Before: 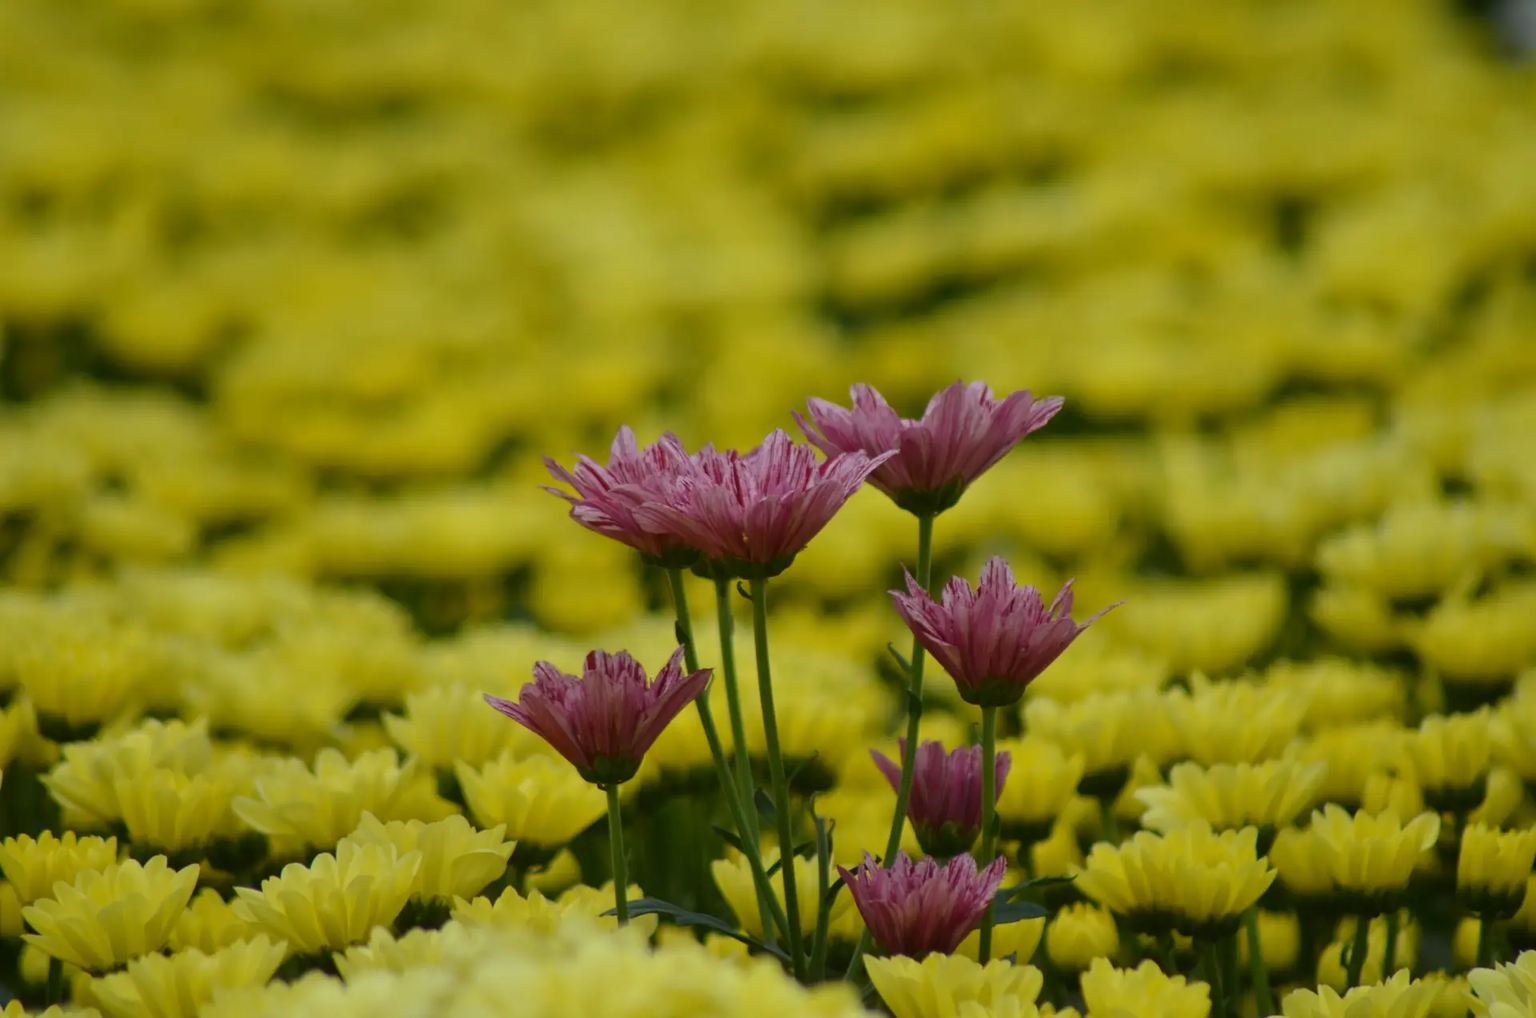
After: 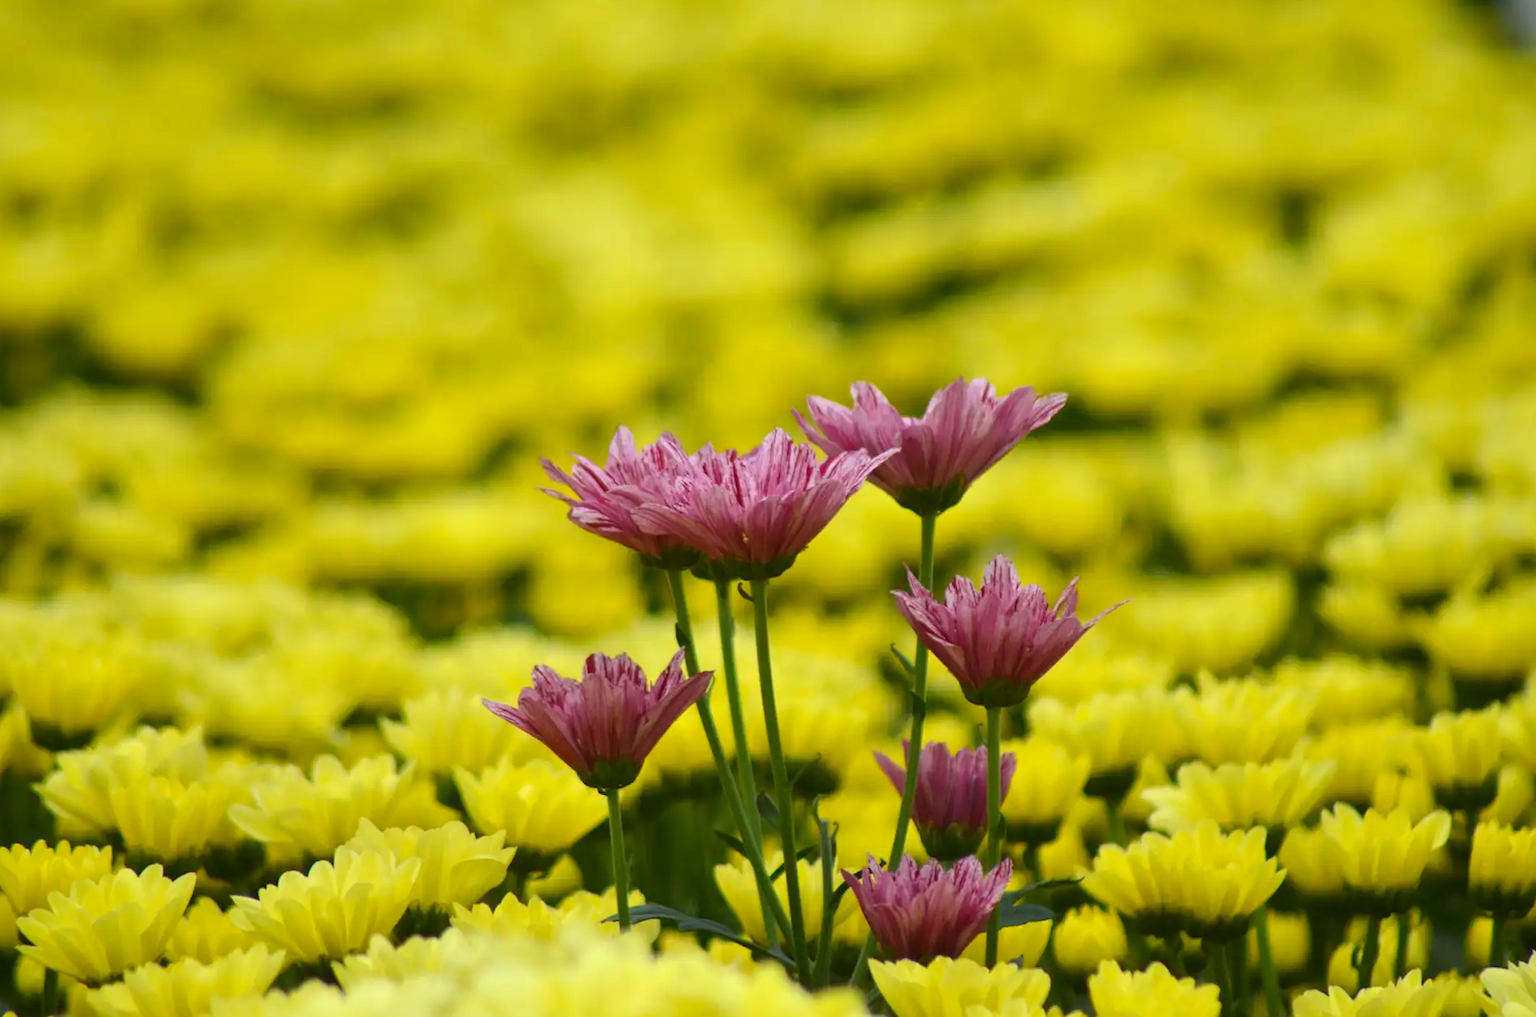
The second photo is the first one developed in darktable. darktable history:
contrast brightness saturation: contrast 0.1, brightness 0.03, saturation 0.09
exposure: exposure 0.648 EV, compensate highlight preservation false
rotate and perspective: rotation -0.45°, automatic cropping original format, crop left 0.008, crop right 0.992, crop top 0.012, crop bottom 0.988
